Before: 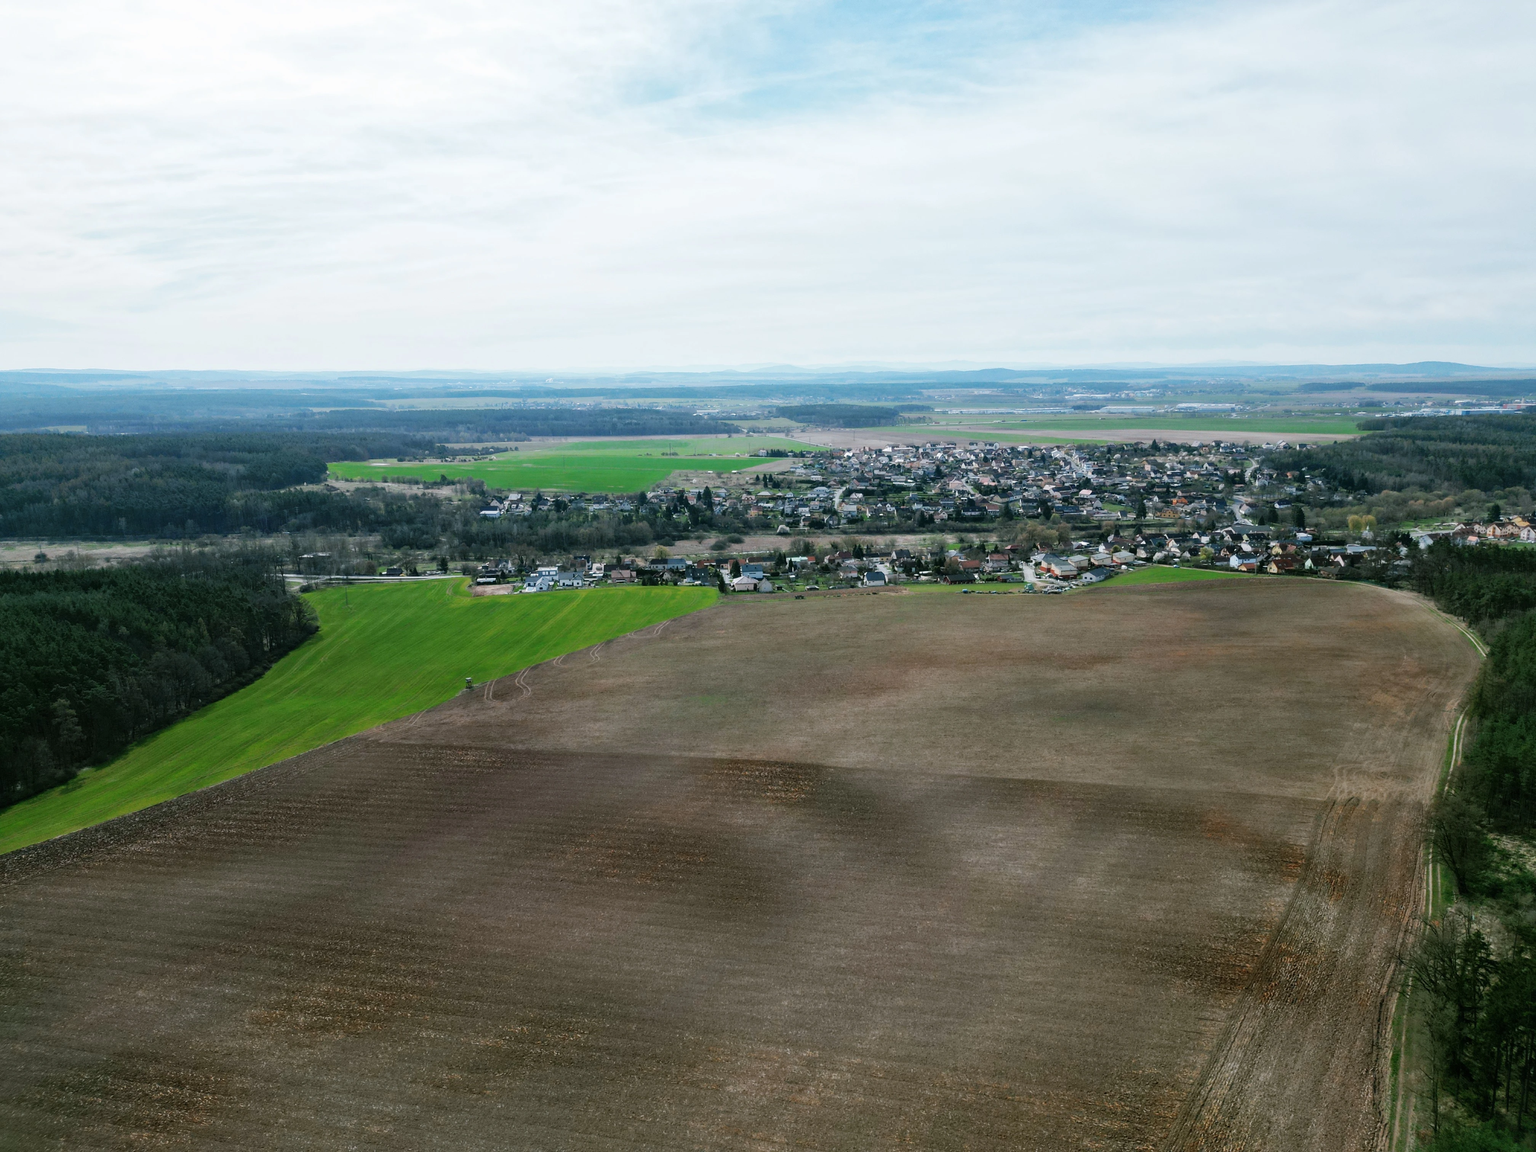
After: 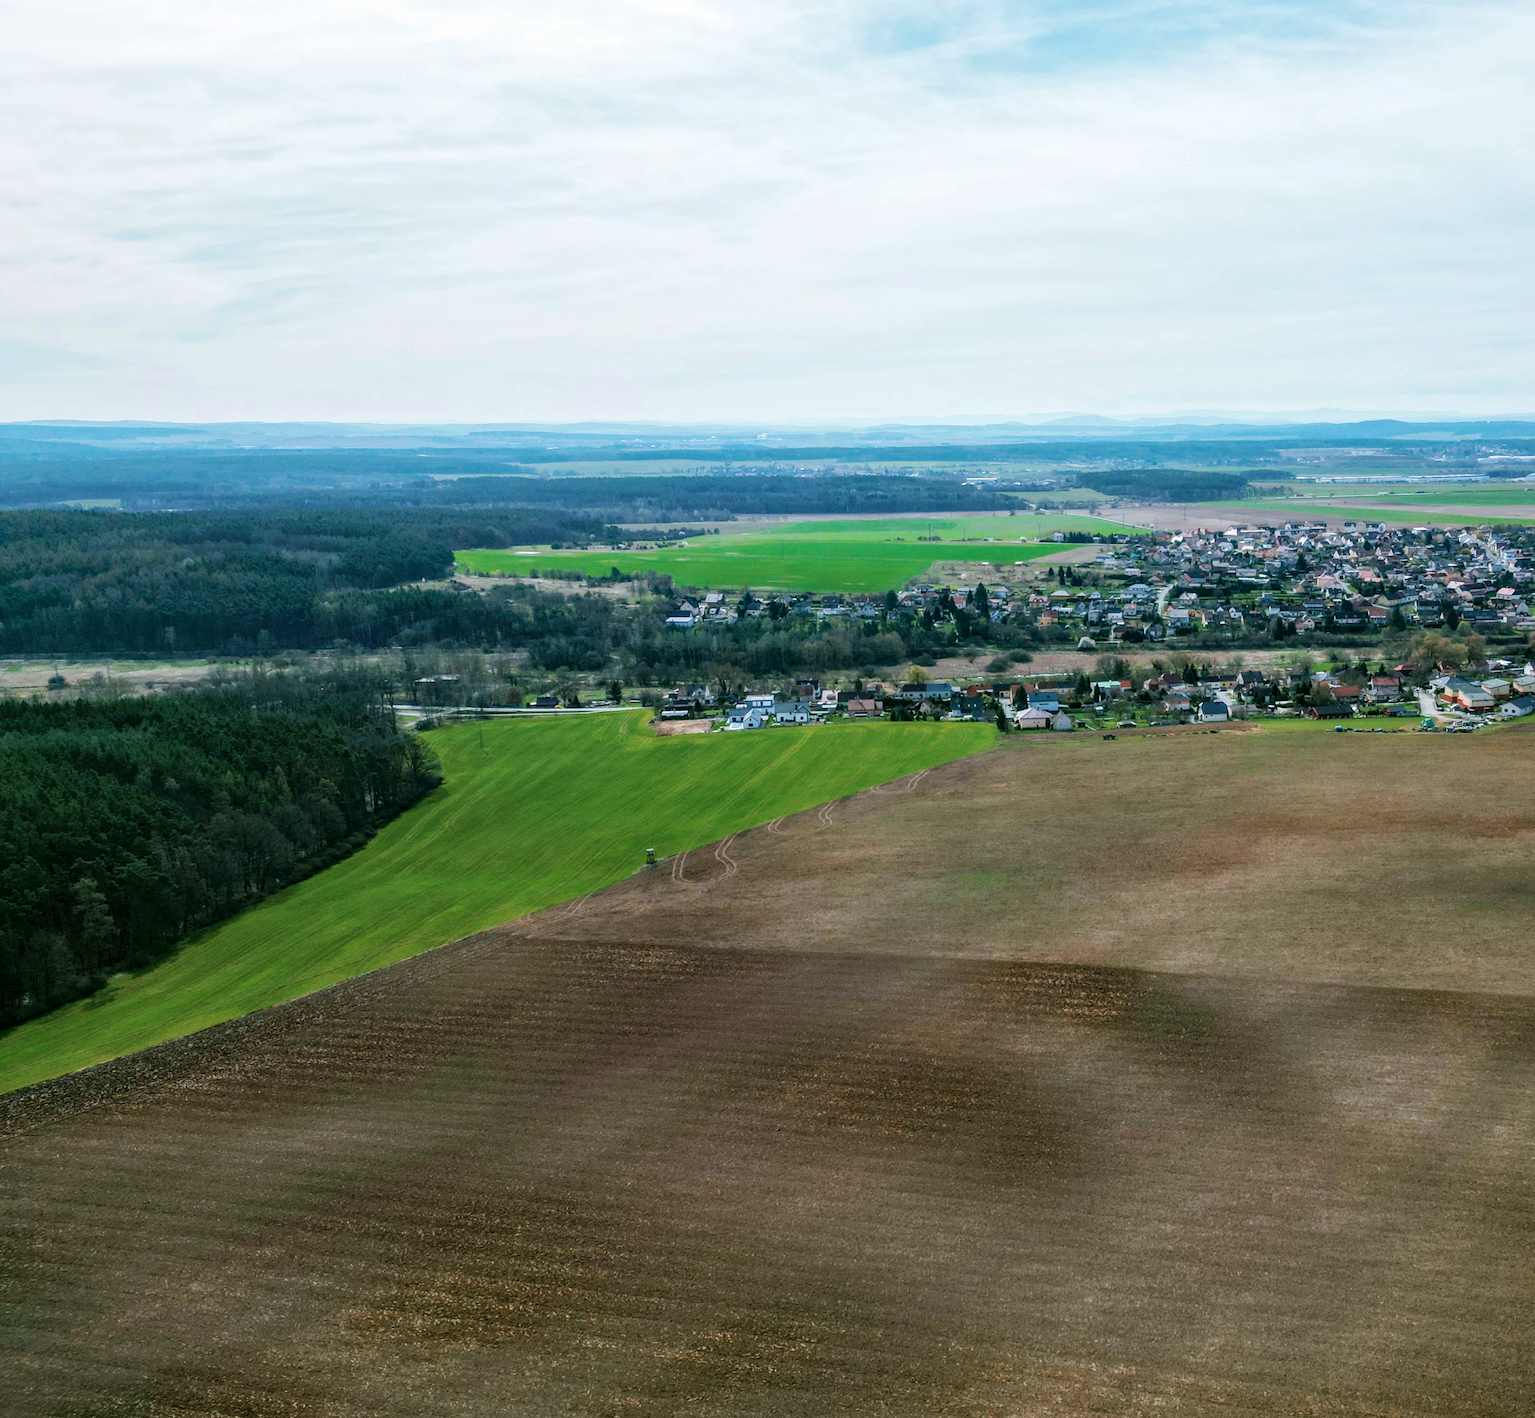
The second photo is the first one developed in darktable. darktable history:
velvia: strength 49.68%
crop: top 5.74%, right 27.886%, bottom 5.499%
local contrast: on, module defaults
